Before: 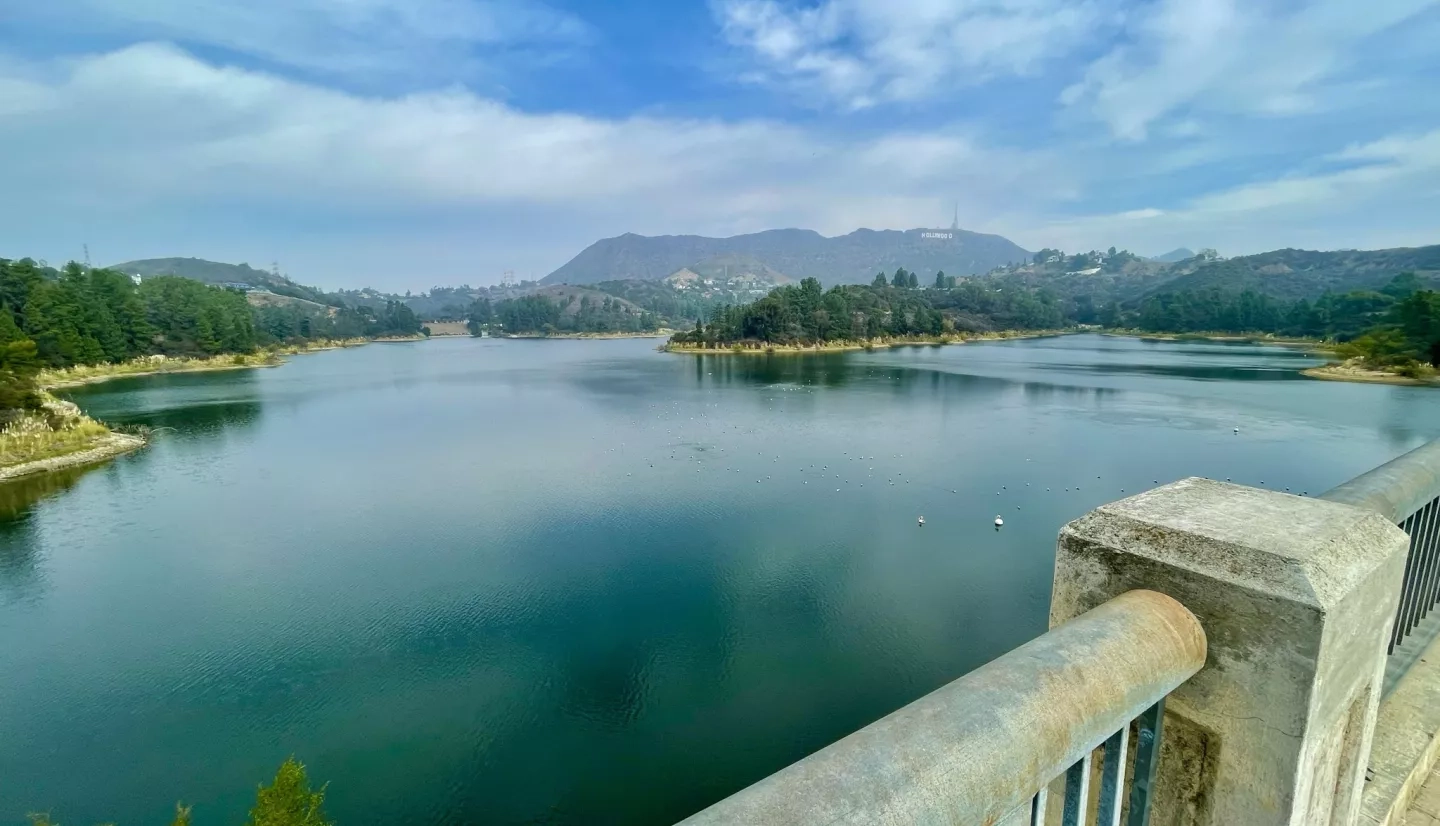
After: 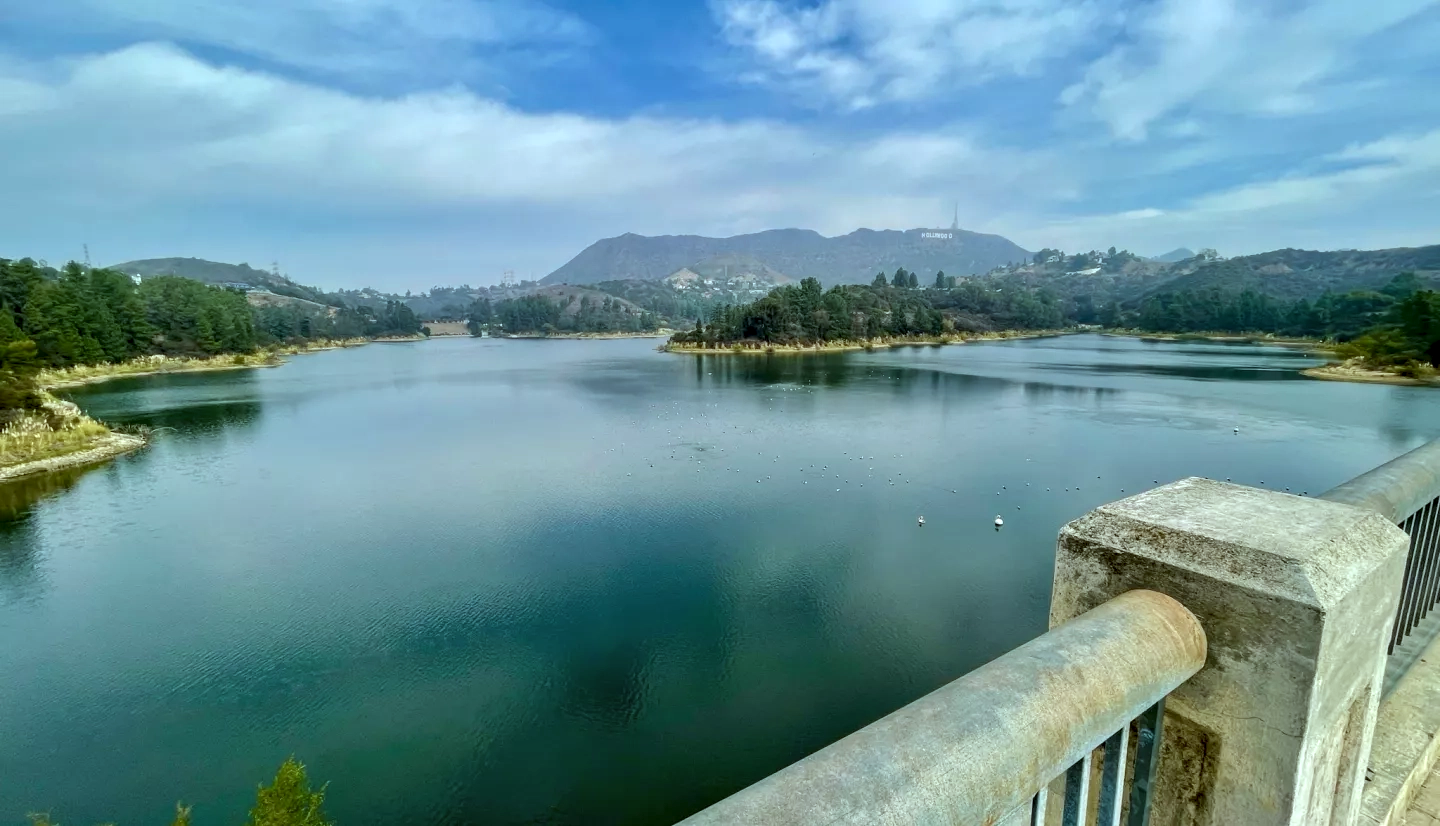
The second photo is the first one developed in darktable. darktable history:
color correction: highlights a* -4.98, highlights b* -3.76, shadows a* 3.83, shadows b* 4.08
local contrast: highlights 25%, shadows 75%, midtone range 0.75
